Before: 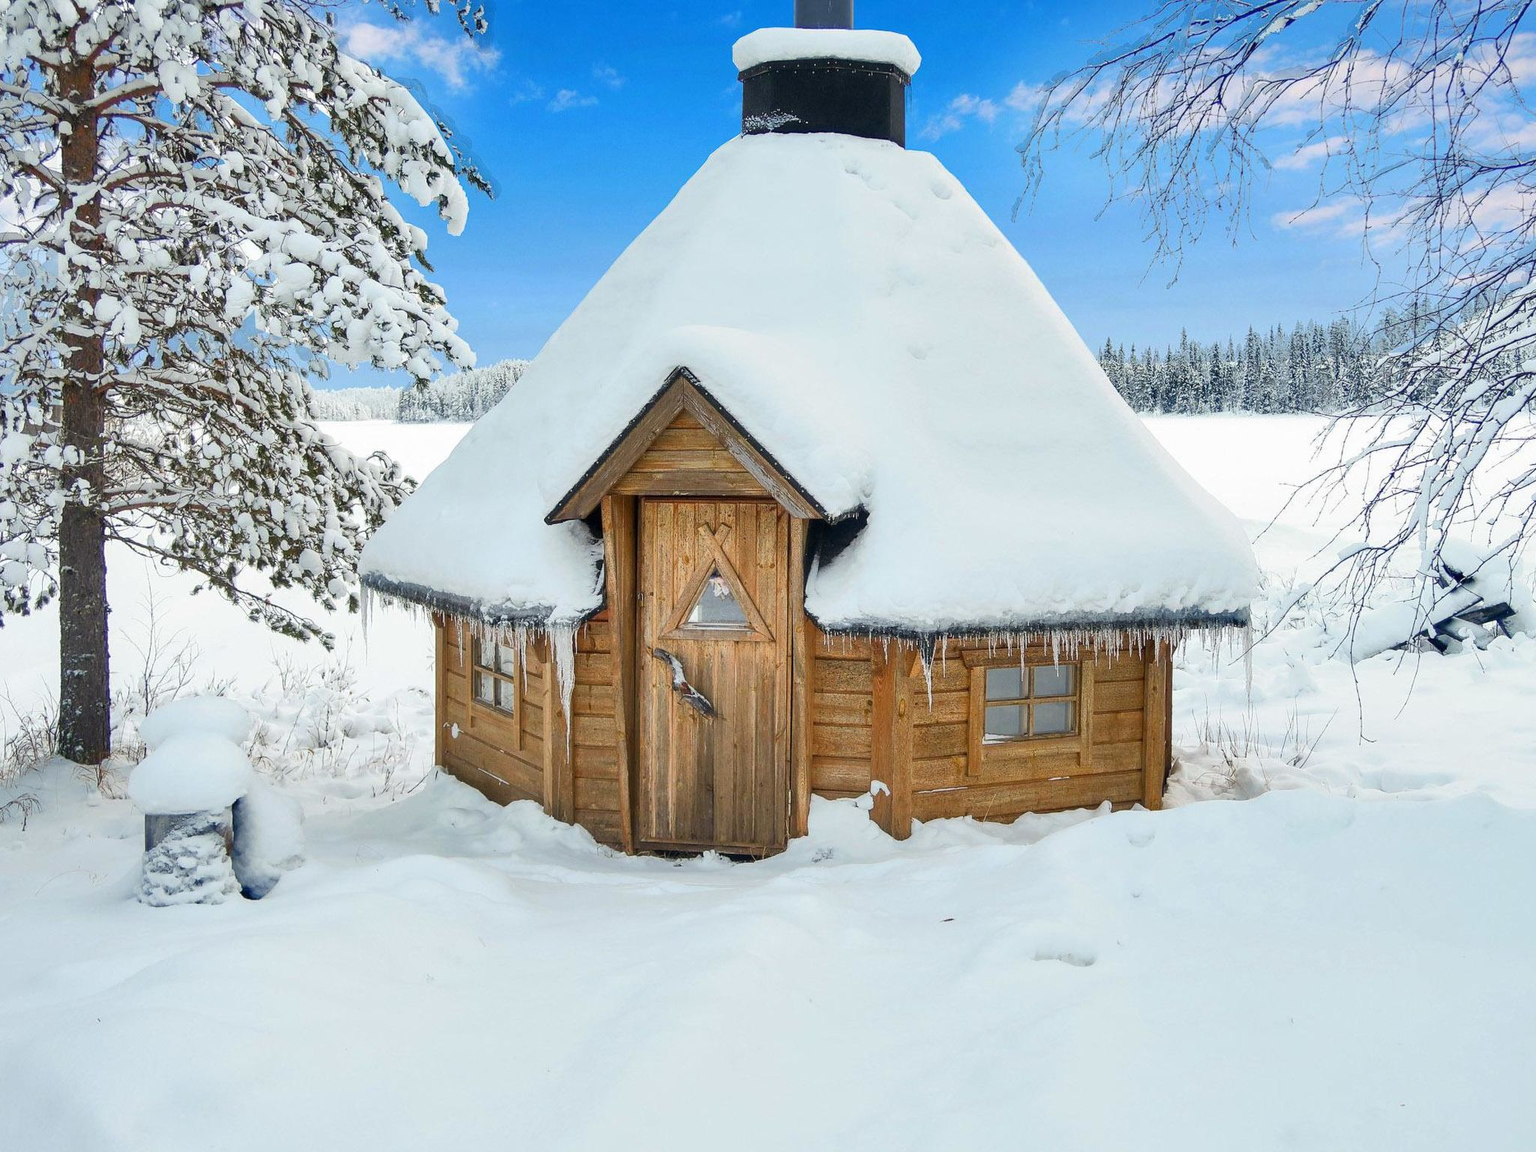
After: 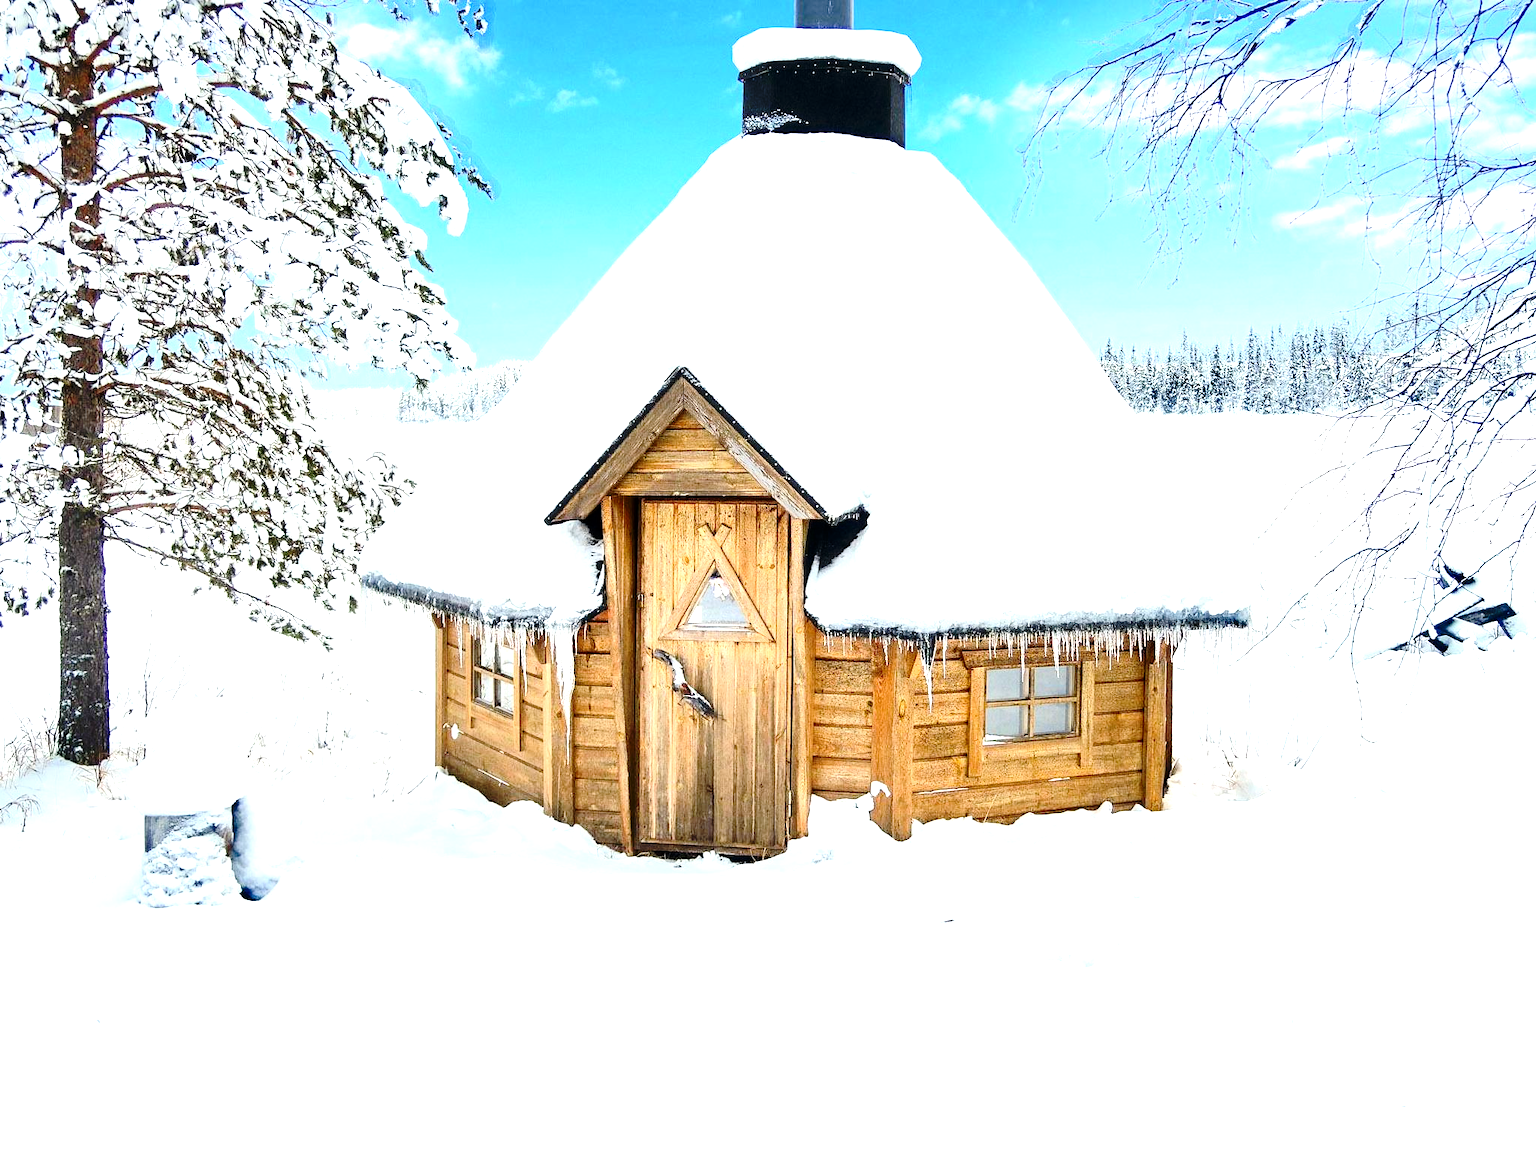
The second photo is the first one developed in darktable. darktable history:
exposure: black level correction 0.001, exposure 0.499 EV, compensate exposure bias true, compensate highlight preservation false
contrast brightness saturation: contrast 0.221
tone equalizer: -8 EV -0.725 EV, -7 EV -0.674 EV, -6 EV -0.596 EV, -5 EV -0.418 EV, -3 EV 0.405 EV, -2 EV 0.6 EV, -1 EV 0.7 EV, +0 EV 0.743 EV
base curve: curves: ch0 [(0, 0) (0.073, 0.04) (0.157, 0.139) (0.492, 0.492) (0.758, 0.758) (1, 1)], preserve colors none
crop: left 0.066%
